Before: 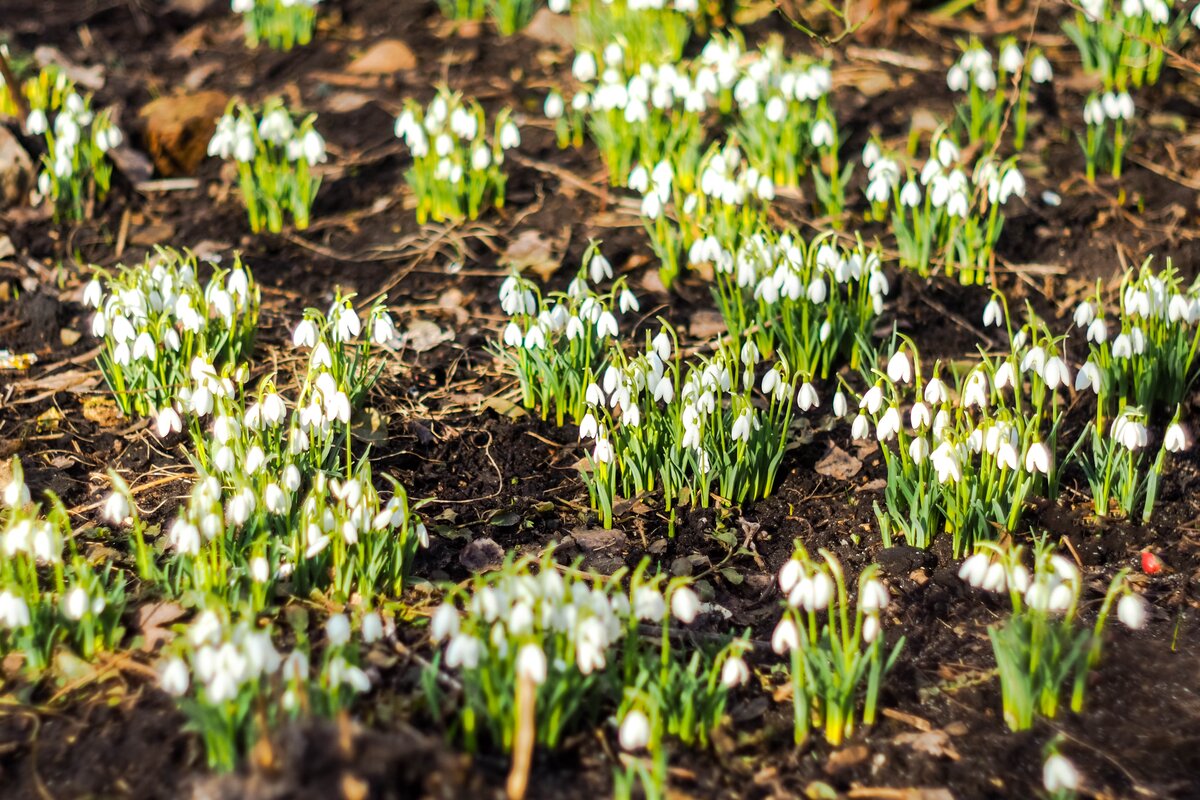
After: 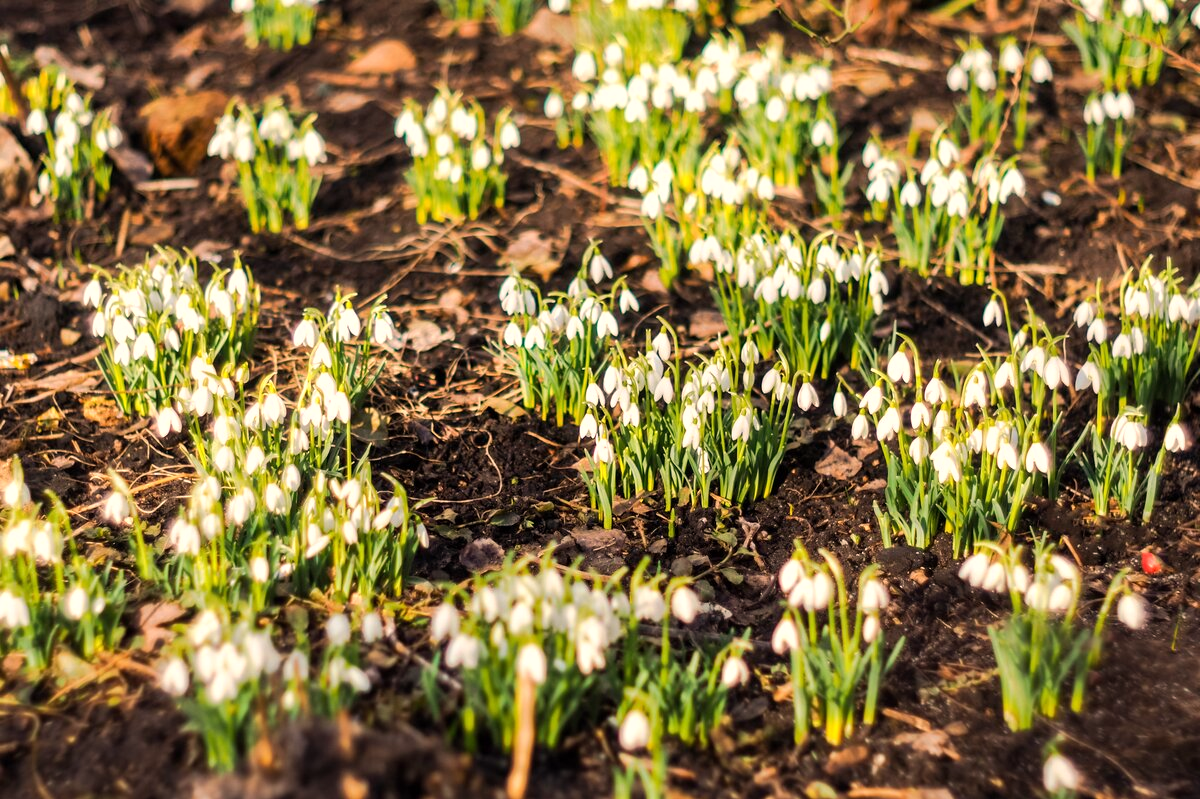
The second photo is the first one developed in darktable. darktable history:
crop: bottom 0.071%
white balance: red 1.127, blue 0.943
